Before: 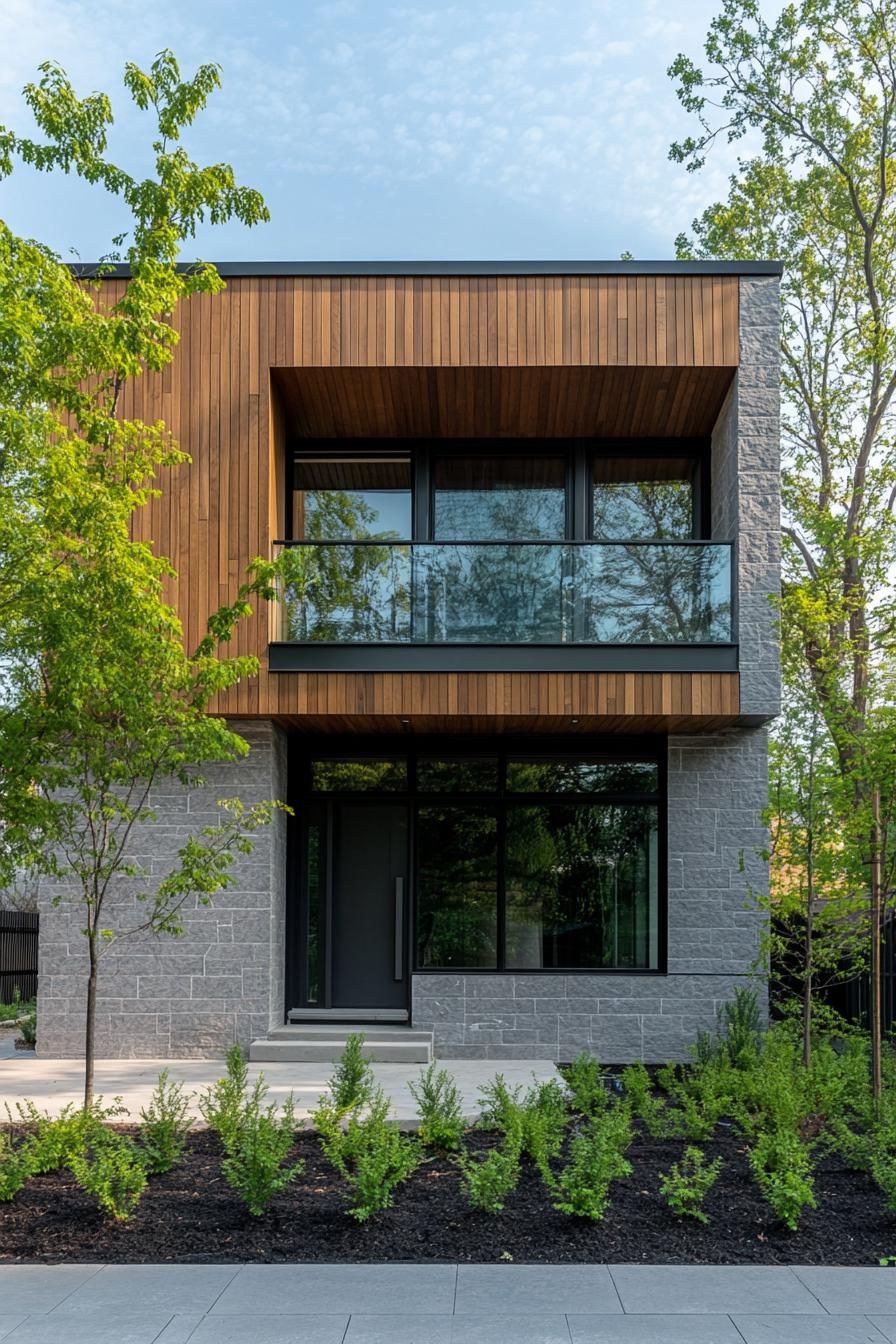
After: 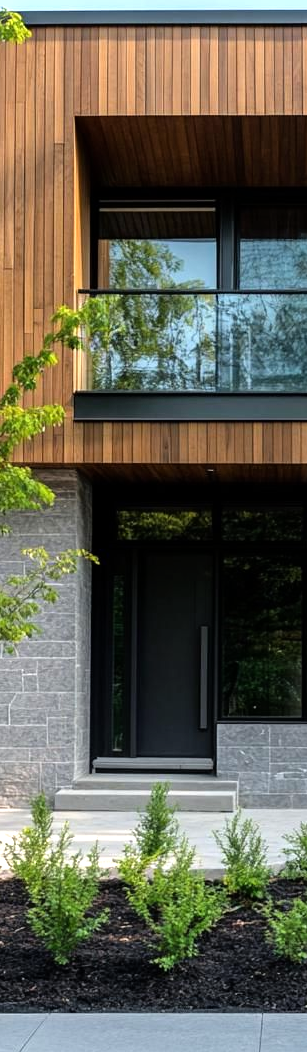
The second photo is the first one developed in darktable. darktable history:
tone equalizer: -8 EV -0.712 EV, -7 EV -0.717 EV, -6 EV -0.61 EV, -5 EV -0.401 EV, -3 EV 0.399 EV, -2 EV 0.6 EV, -1 EV 0.681 EV, +0 EV 0.719 EV
crop and rotate: left 21.847%, top 18.682%, right 43.798%, bottom 3.001%
